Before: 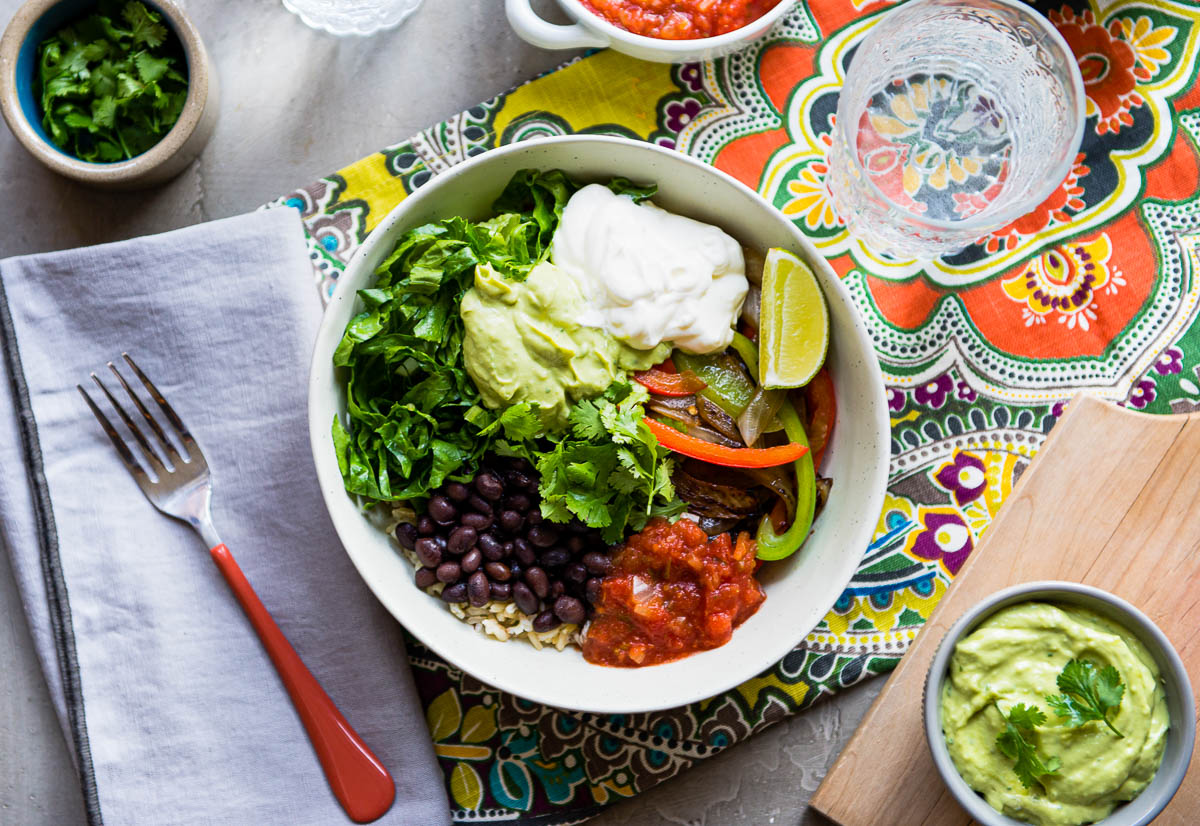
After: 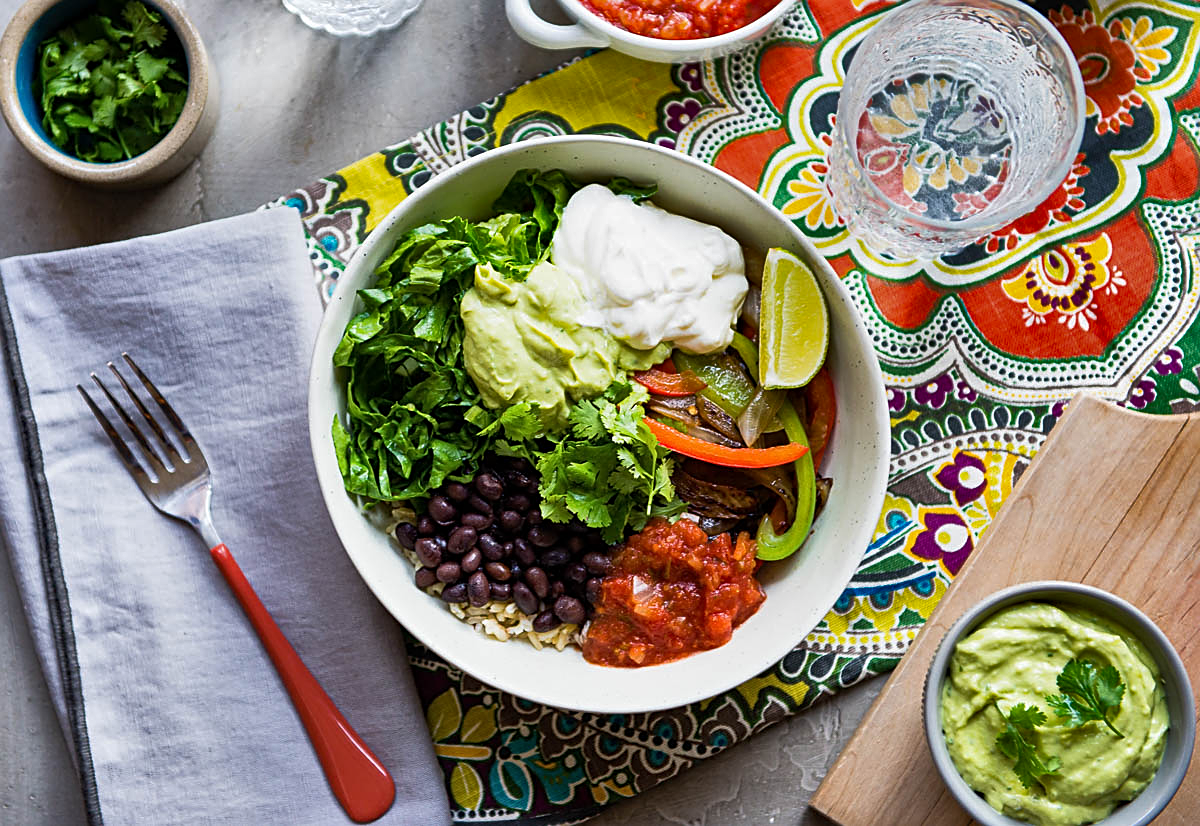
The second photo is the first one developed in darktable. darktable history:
shadows and highlights: shadows 20.74, highlights -82.5, soften with gaussian
sharpen: on, module defaults
